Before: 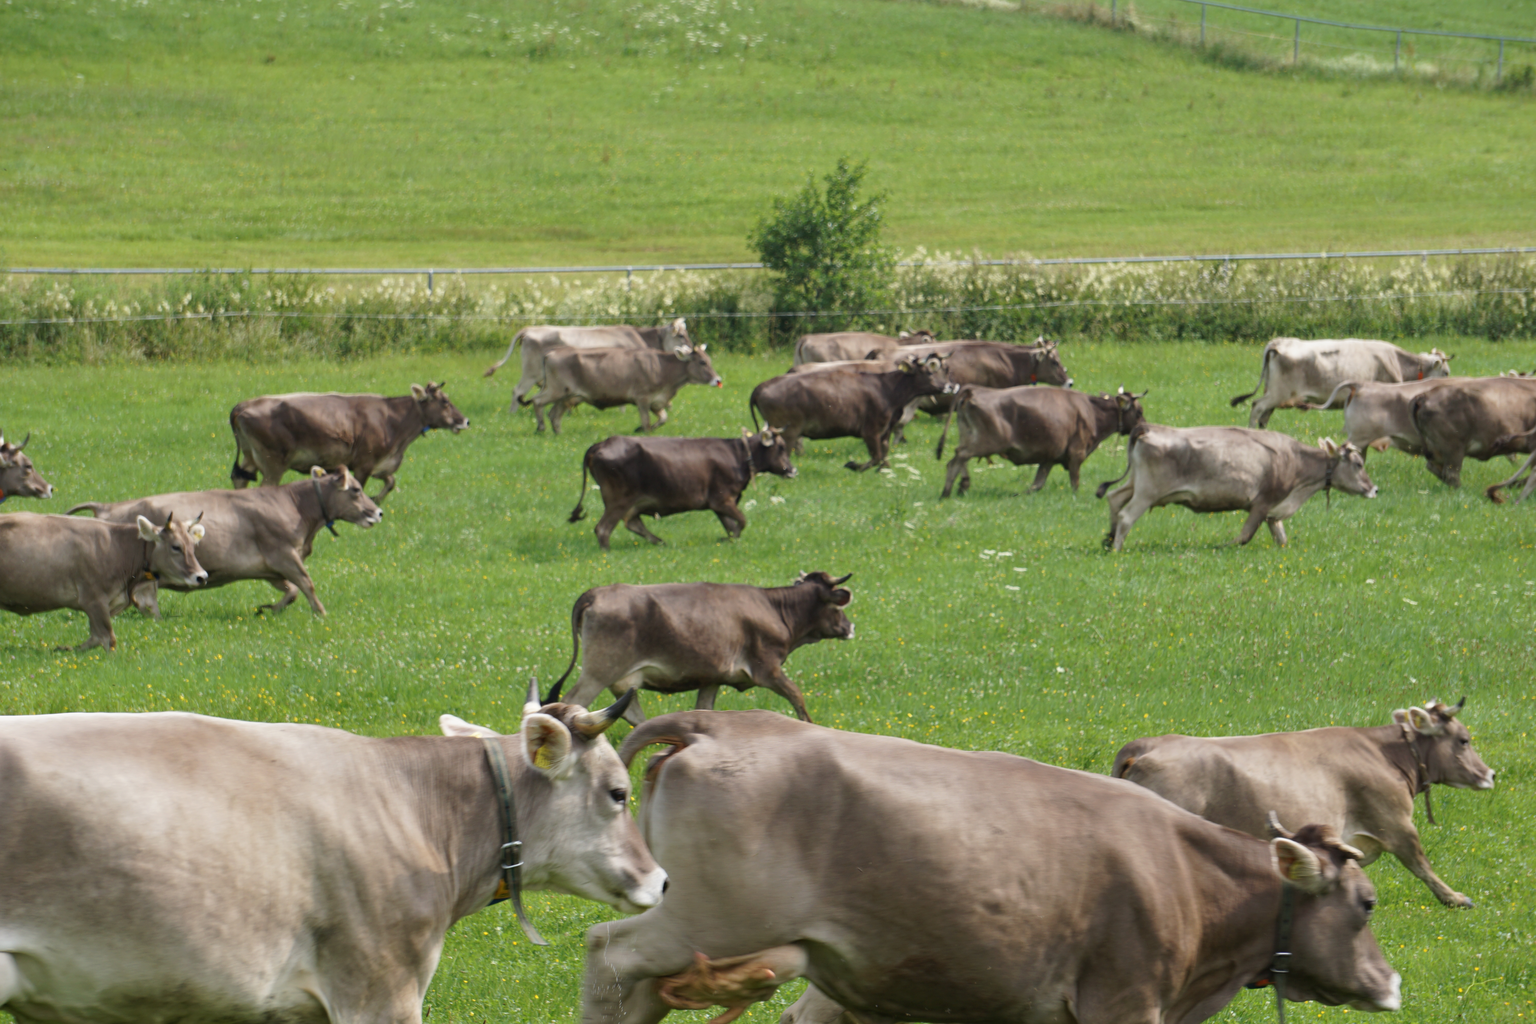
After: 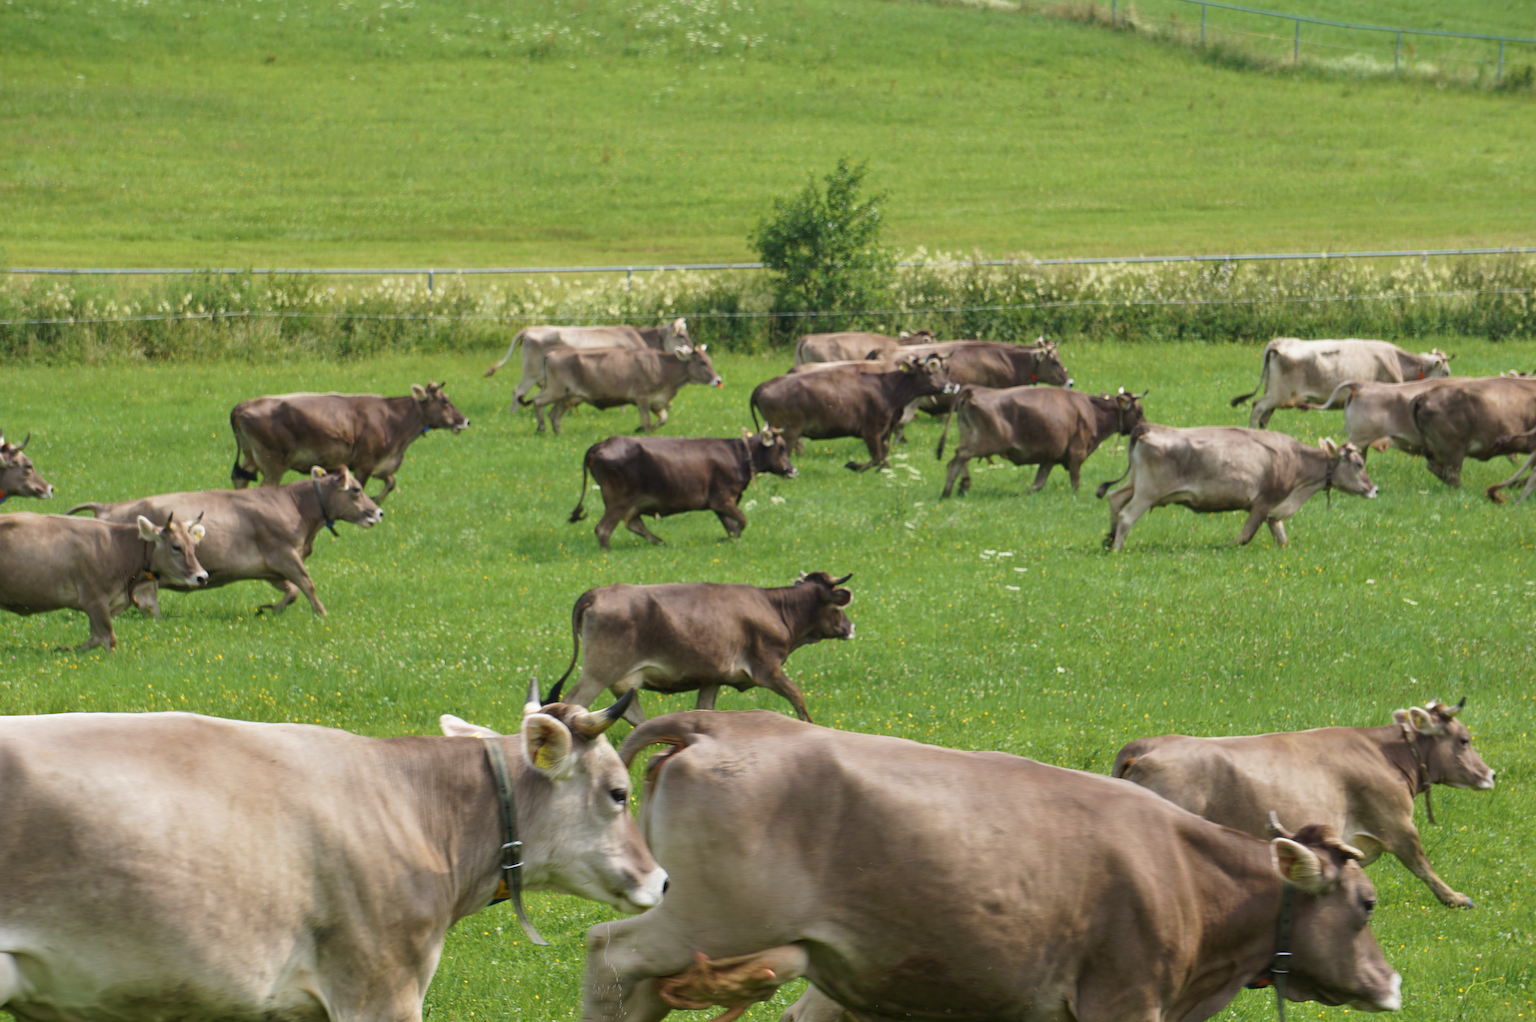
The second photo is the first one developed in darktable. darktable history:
velvia: on, module defaults
crop: top 0.047%, bottom 0.106%
